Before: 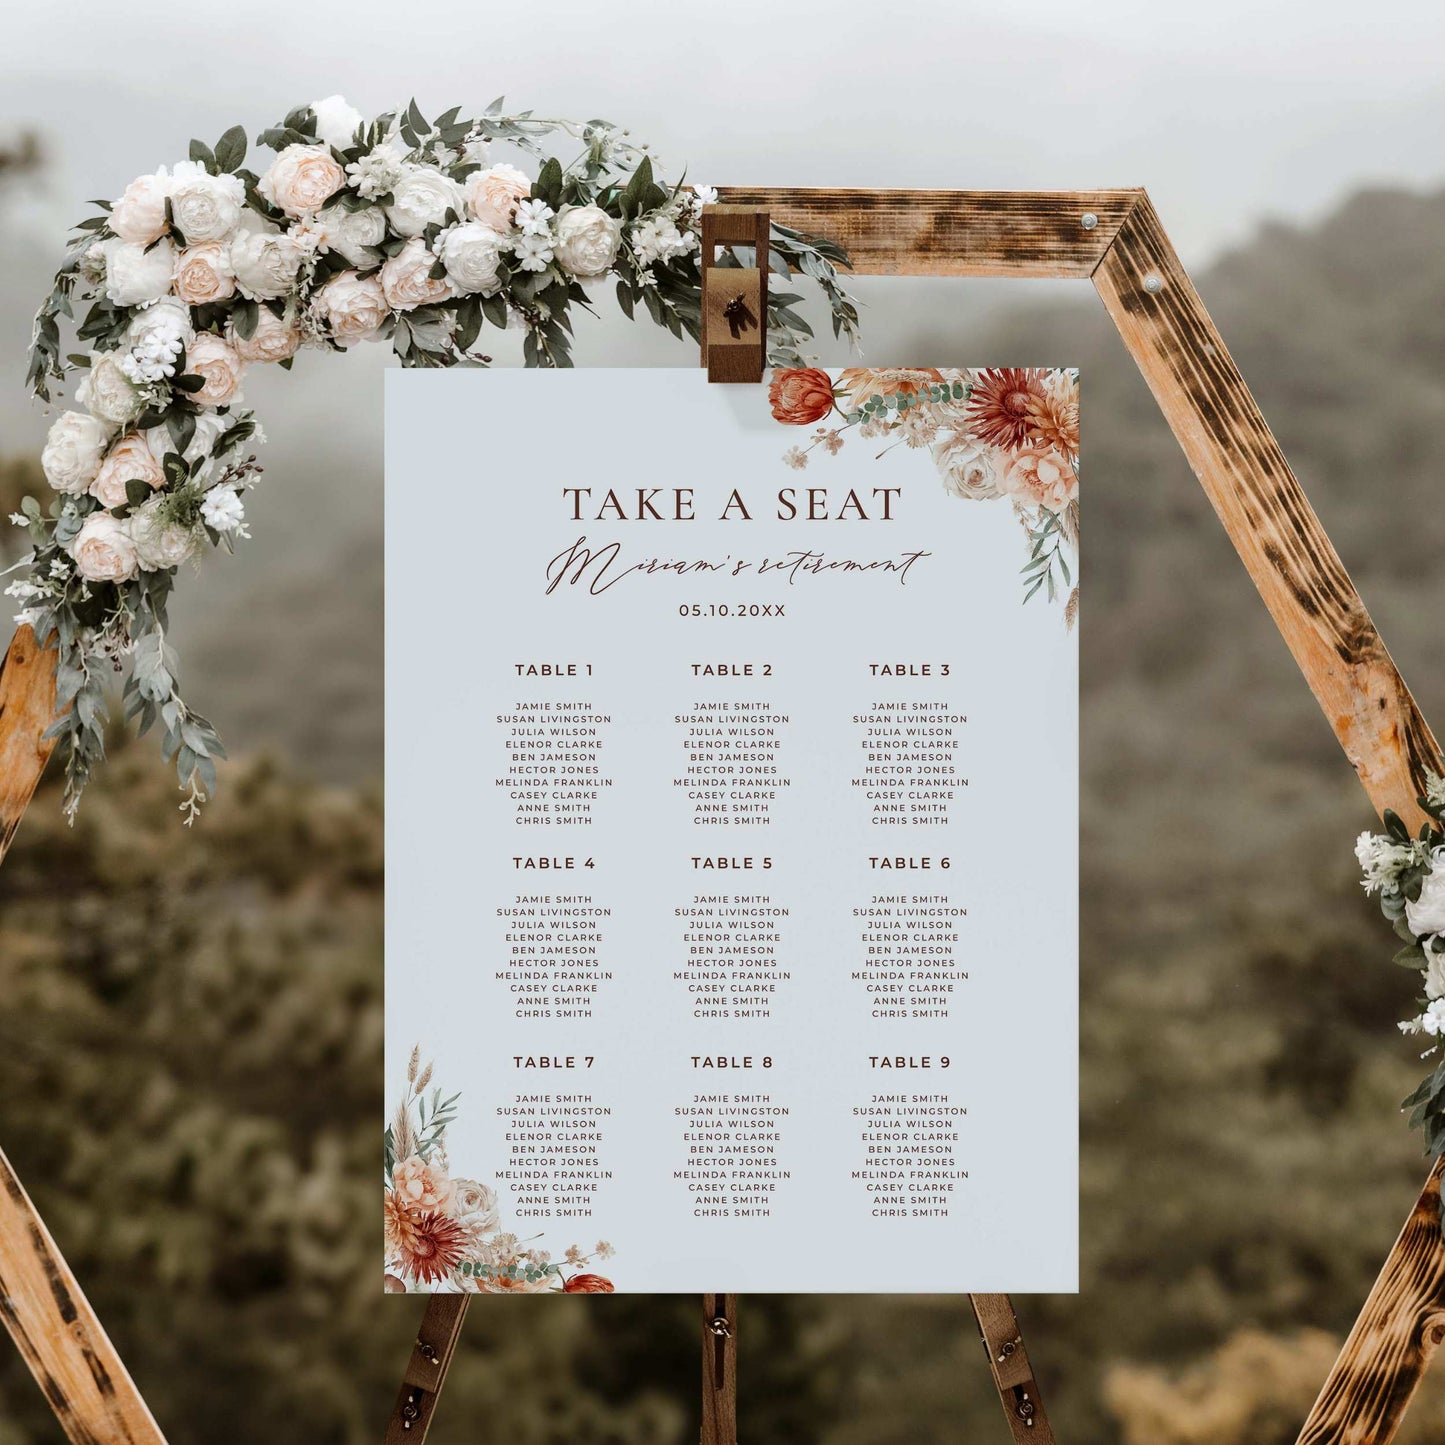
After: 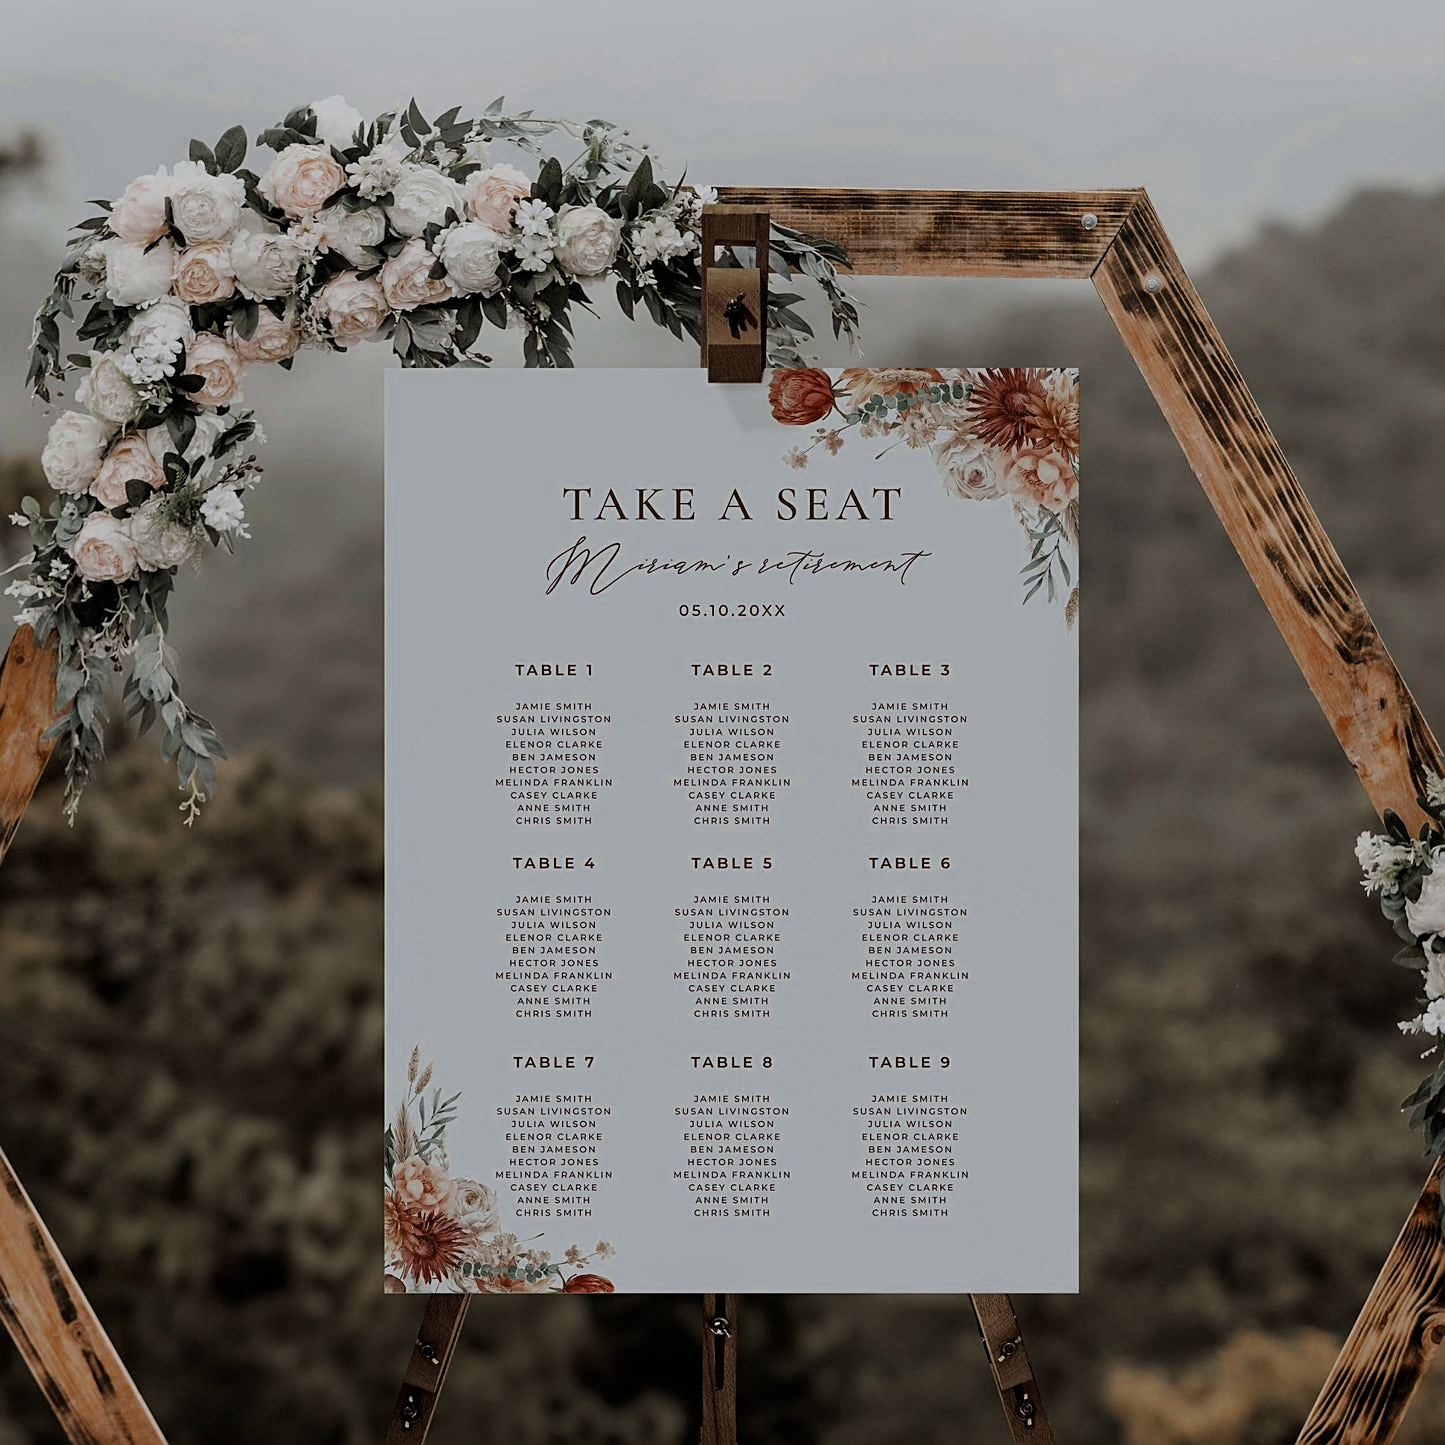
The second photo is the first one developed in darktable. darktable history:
tone curve: curves: ch0 [(0, 0) (0.536, 0.402) (1, 1)], preserve colors none
filmic rgb: black relative exposure -7.65 EV, white relative exposure 4.56 EV, hardness 3.61
exposure: compensate exposure bias true, compensate highlight preservation false
color zones: curves: ch0 [(0, 0.5) (0.125, 0.4) (0.25, 0.5) (0.375, 0.4) (0.5, 0.4) (0.625, 0.35) (0.75, 0.35) (0.875, 0.5)]; ch1 [(0, 0.35) (0.125, 0.45) (0.25, 0.35) (0.375, 0.35) (0.5, 0.35) (0.625, 0.35) (0.75, 0.45) (0.875, 0.35)]; ch2 [(0, 0.6) (0.125, 0.5) (0.25, 0.5) (0.375, 0.6) (0.5, 0.6) (0.625, 0.5) (0.75, 0.5) (0.875, 0.5)]
sharpen: on, module defaults
